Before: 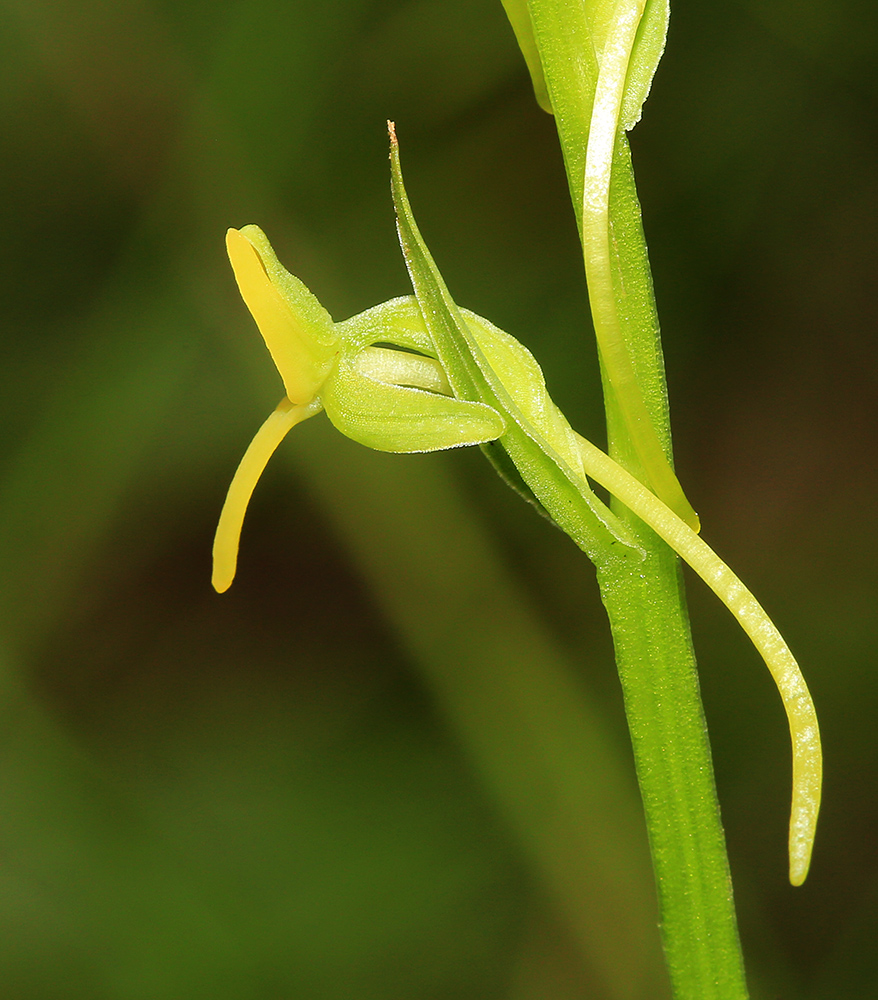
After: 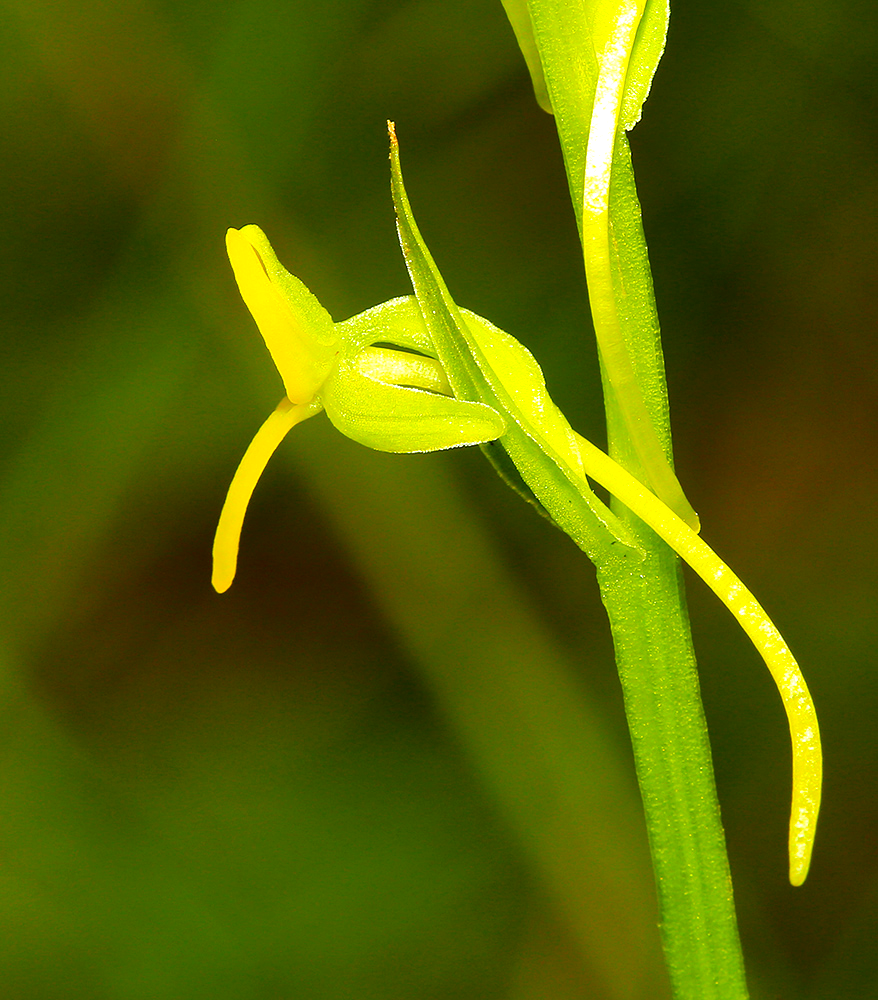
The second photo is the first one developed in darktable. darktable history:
color balance rgb: linear chroma grading › shadows 10%, linear chroma grading › highlights 10%, linear chroma grading › global chroma 15%, linear chroma grading › mid-tones 15%, perceptual saturation grading › global saturation 40%, perceptual saturation grading › highlights -25%, perceptual saturation grading › mid-tones 35%, perceptual saturation grading › shadows 35%, perceptual brilliance grading › global brilliance 11.29%, global vibrance 11.29%
exposure: compensate highlight preservation false
shadows and highlights: shadows 37.27, highlights -28.18, soften with gaussian
